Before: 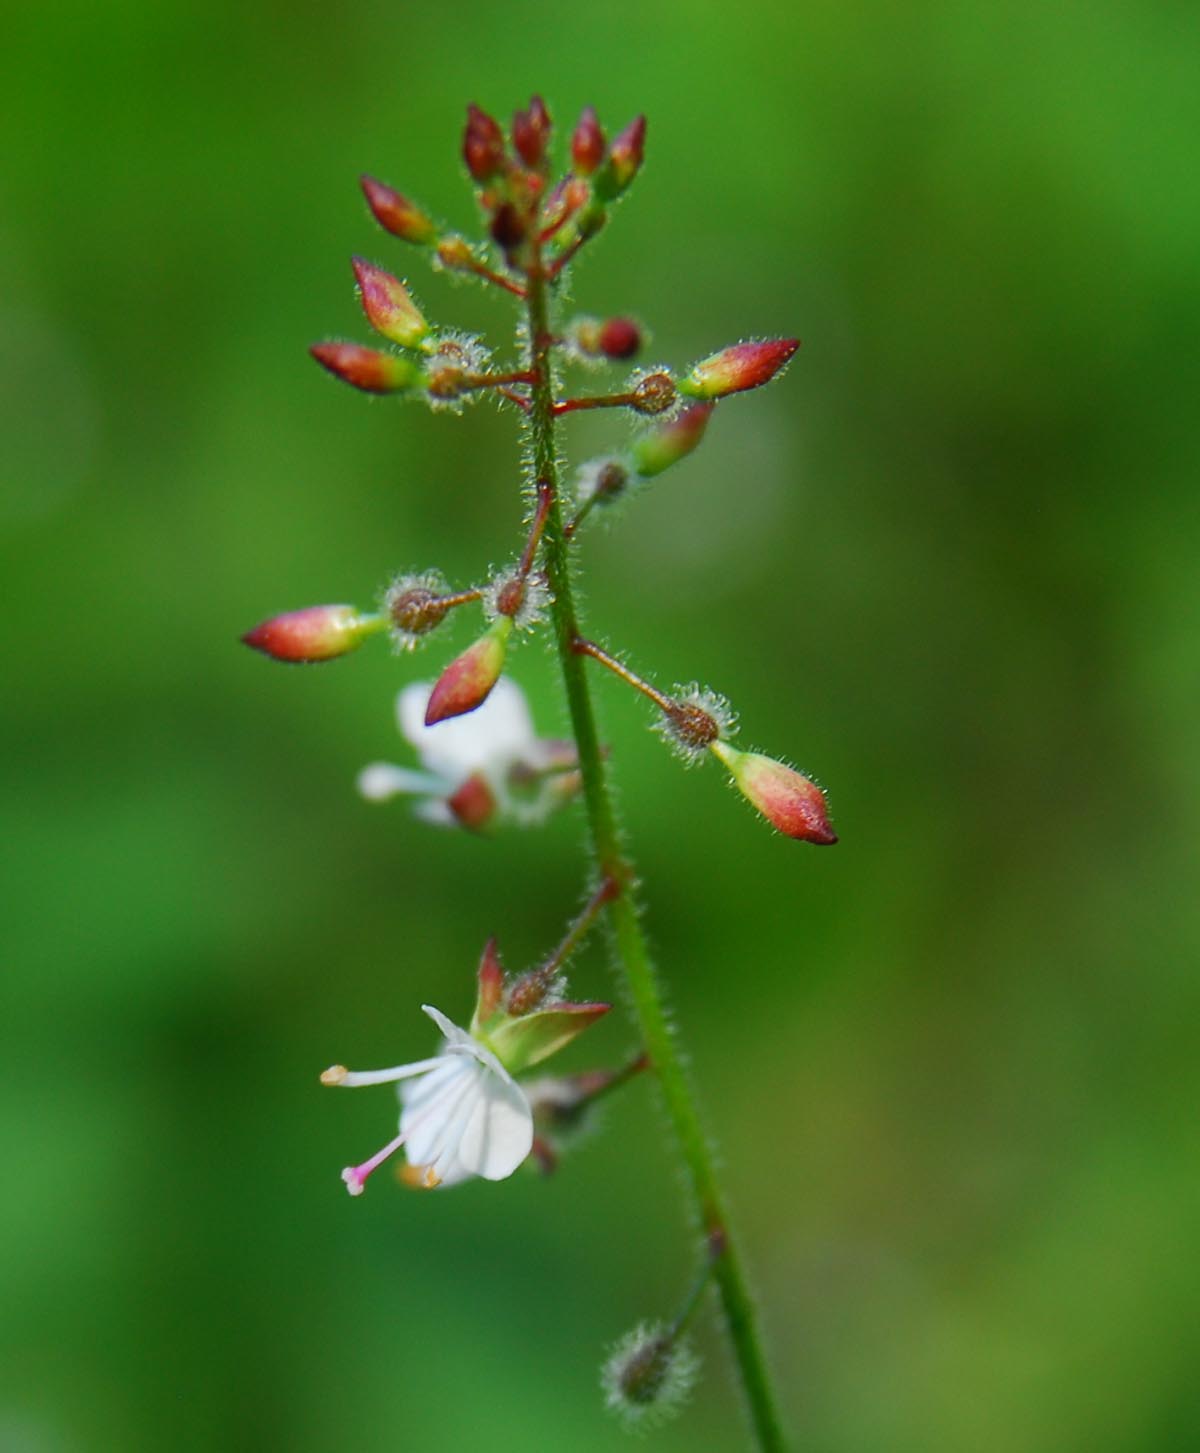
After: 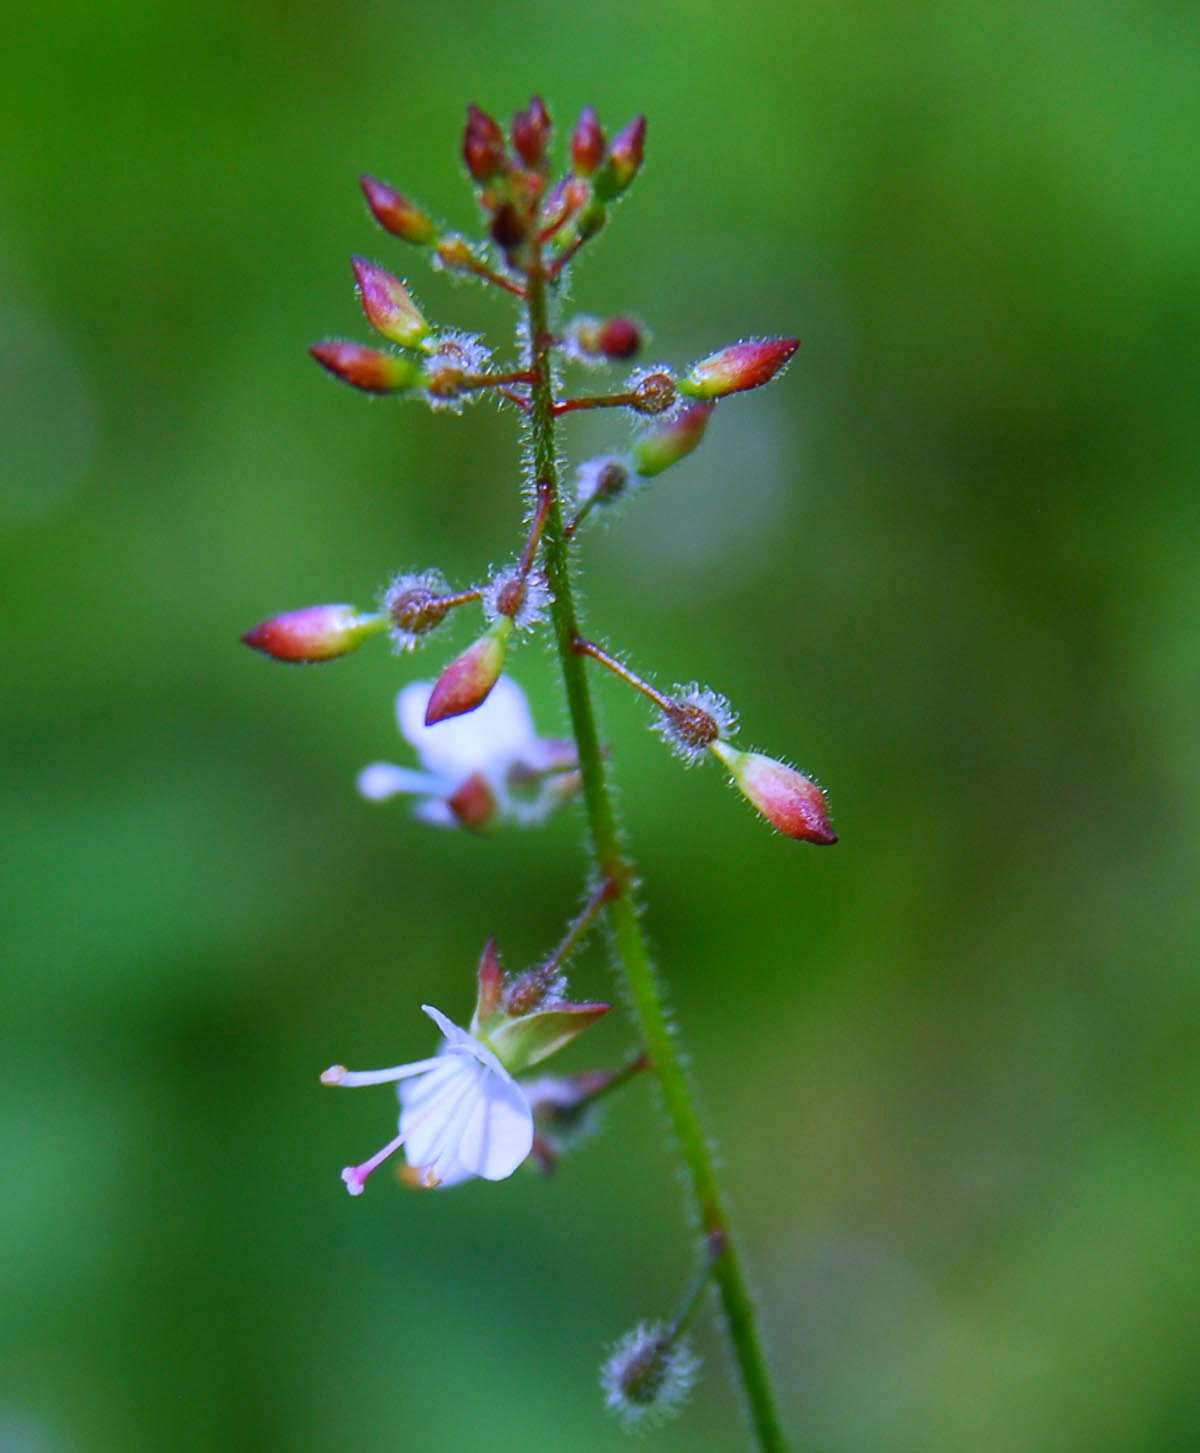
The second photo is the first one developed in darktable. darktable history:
exposure: black level correction 0.001, exposure 0.014 EV, compensate highlight preservation false
white balance: red 0.98, blue 1.61
